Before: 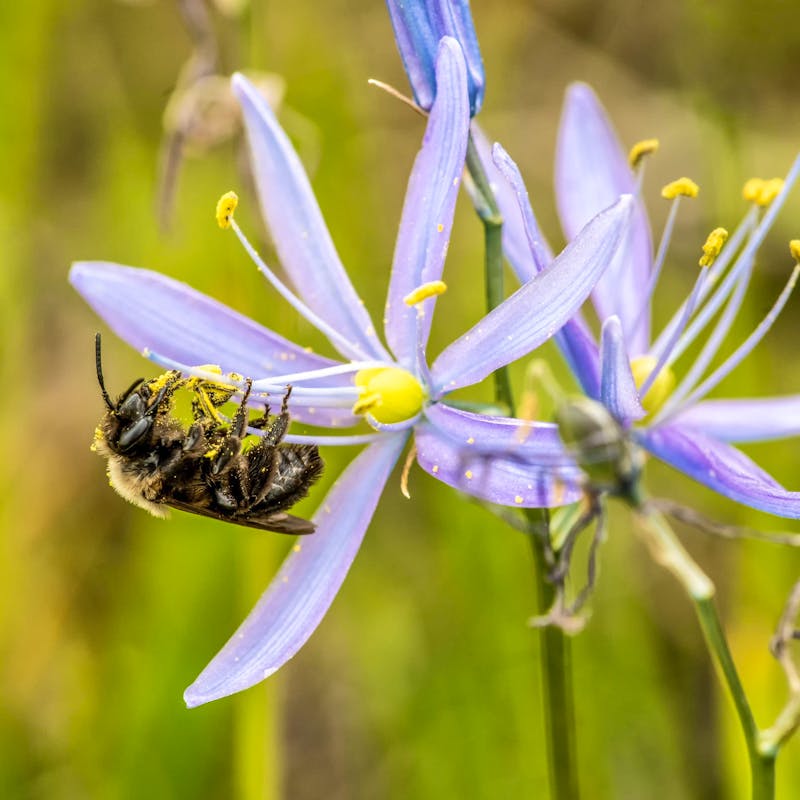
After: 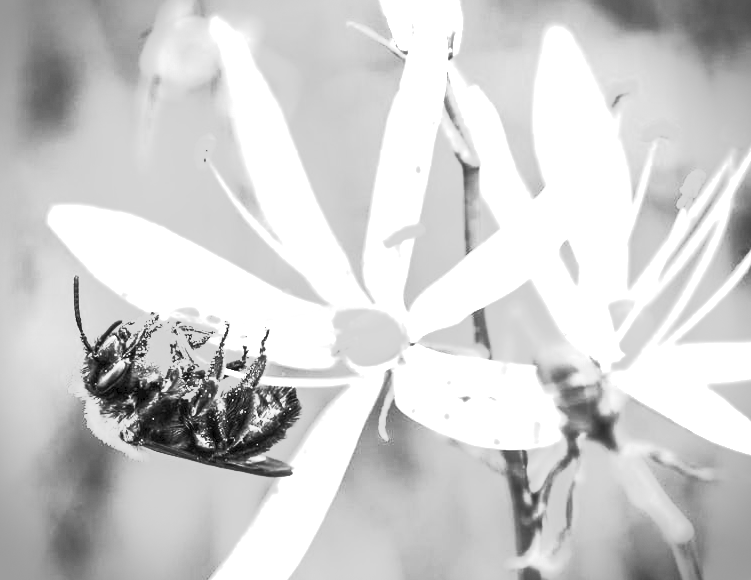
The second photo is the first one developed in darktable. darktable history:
color zones: curves: ch0 [(0, 0.613) (0.01, 0.613) (0.245, 0.448) (0.498, 0.529) (0.642, 0.665) (0.879, 0.777) (0.99, 0.613)]; ch1 [(0, 0) (0.143, 0) (0.286, 0) (0.429, 0) (0.571, 0) (0.714, 0) (0.857, 0)]
contrast brightness saturation: contrast 0.993, brightness 0.997, saturation 0.987
vignetting: fall-off start 88.89%, fall-off radius 43.14%, width/height ratio 1.153, dithering 8-bit output, unbound false
crop: left 2.804%, top 7.336%, right 3.262%, bottom 20.125%
color correction: highlights a* 9.42, highlights b* 8.55, shadows a* 39.98, shadows b* 40, saturation 0.787
